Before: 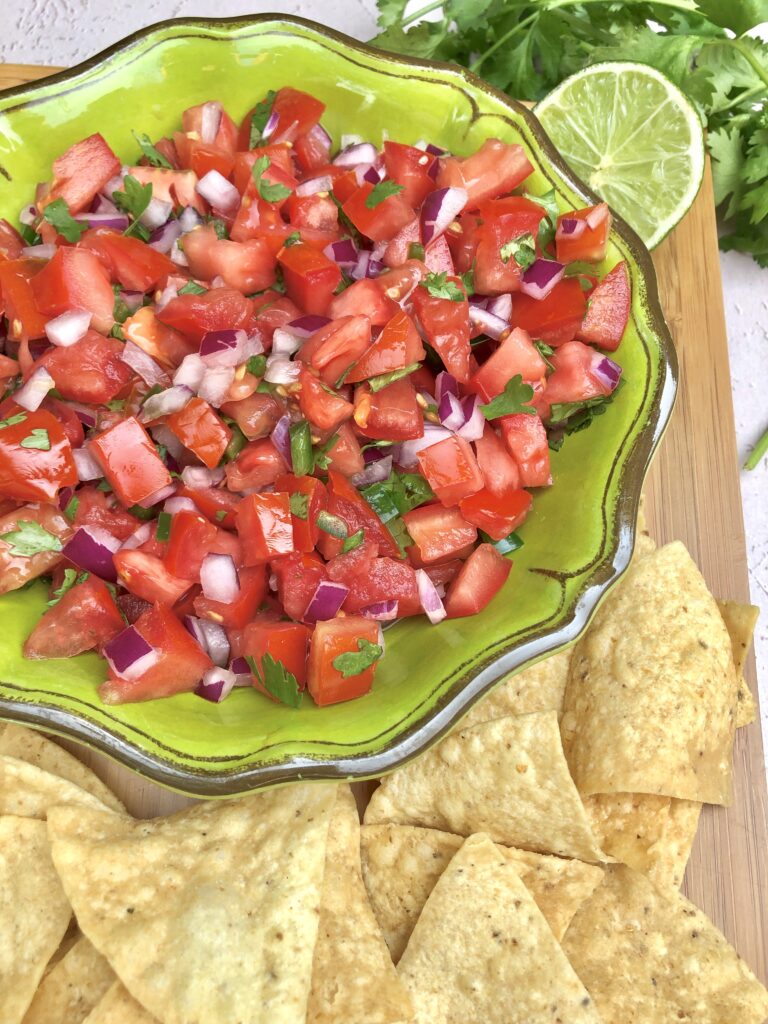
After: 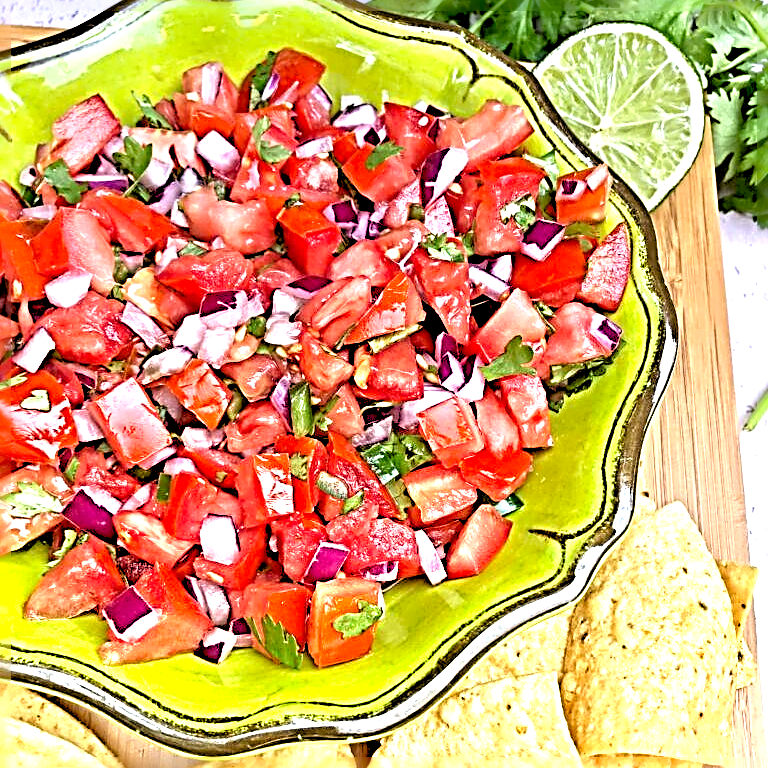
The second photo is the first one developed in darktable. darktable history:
rgb levels: levels [[0.013, 0.434, 0.89], [0, 0.5, 1], [0, 0.5, 1]]
tone equalizer: -8 EV -0.55 EV
exposure: black level correction 0.01, exposure 1 EV, compensate highlight preservation false
graduated density: hue 238.83°, saturation 50%
sharpen: radius 4.001, amount 2
crop: top 3.857%, bottom 21.132%
